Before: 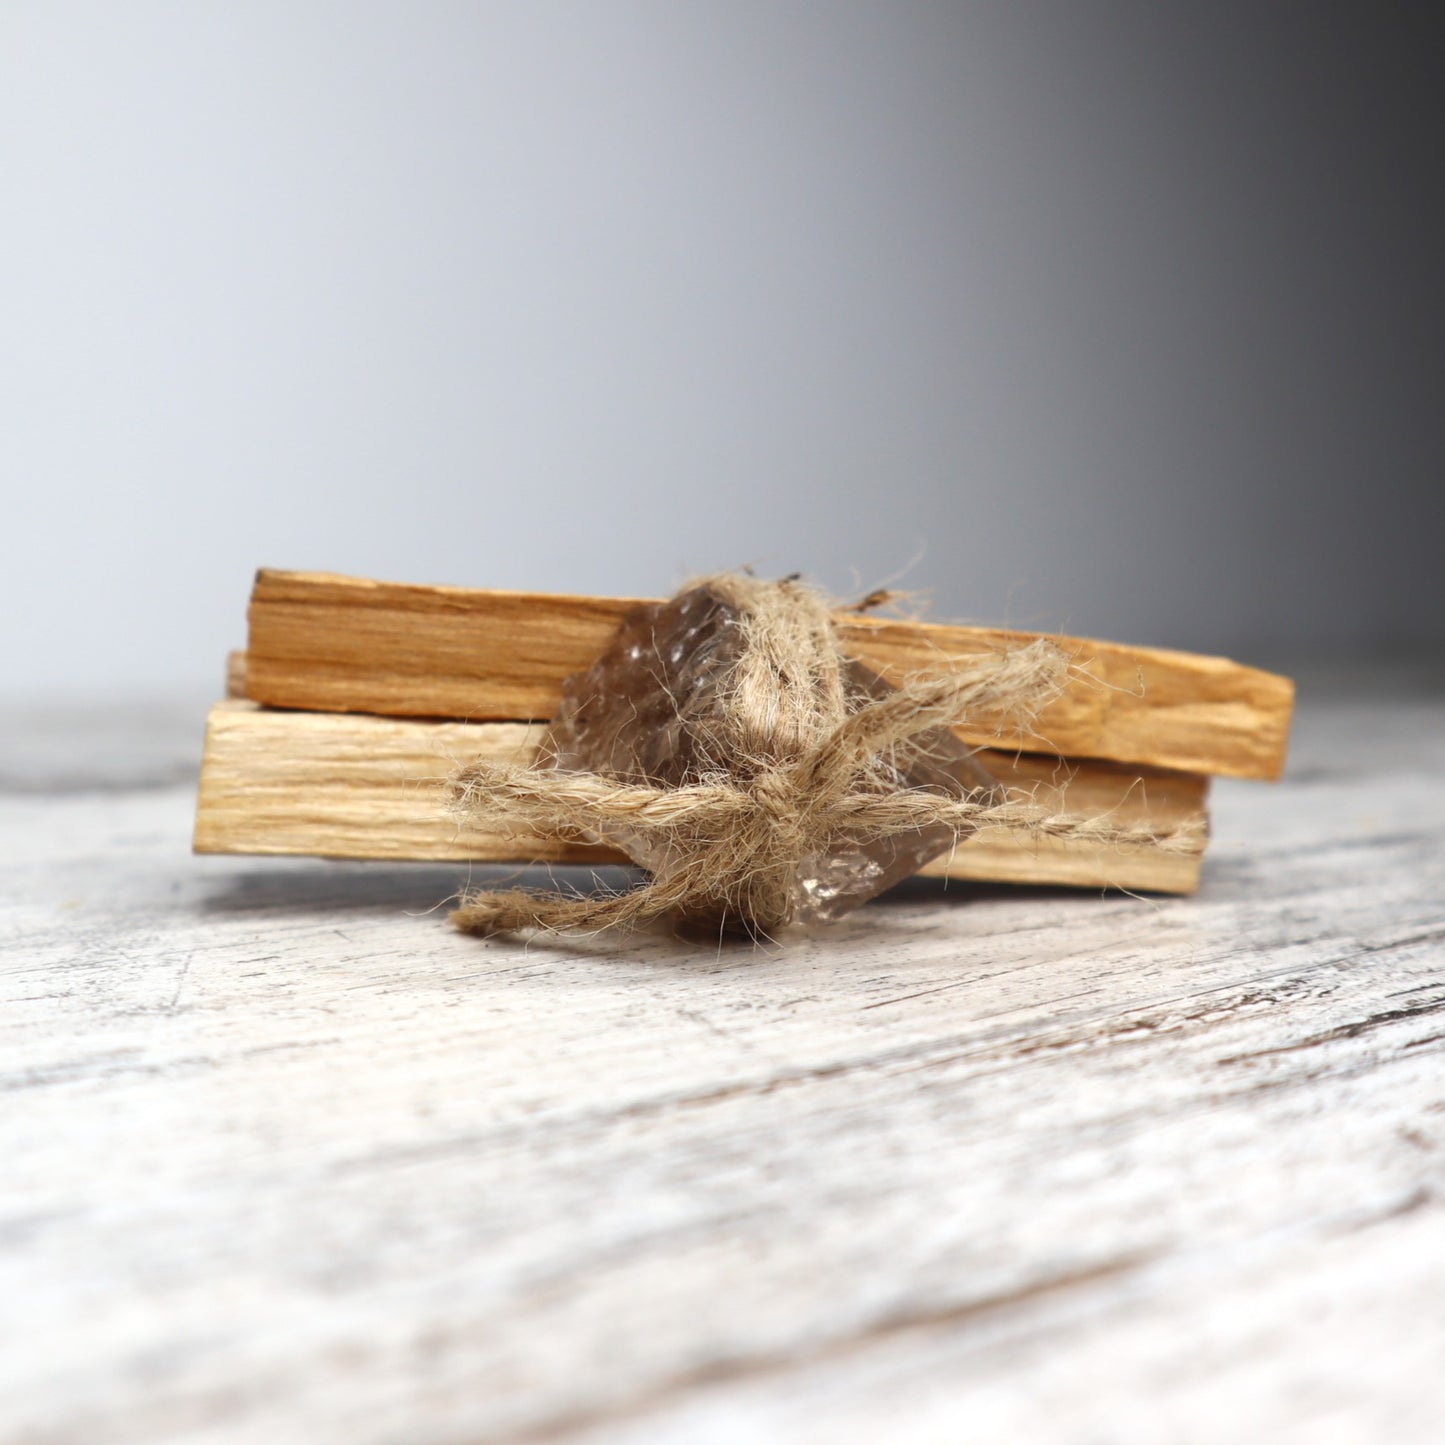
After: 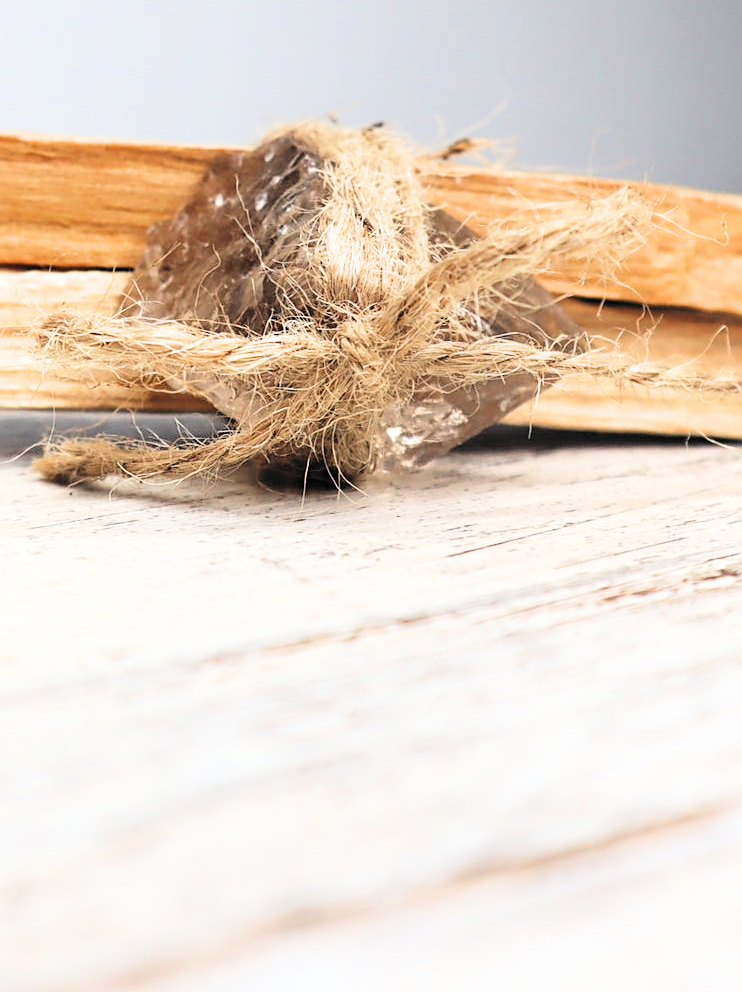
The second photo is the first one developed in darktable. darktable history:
sharpen: on, module defaults
crop and rotate: left 28.807%, top 31.285%, right 19.825%
filmic rgb: black relative exposure -5.09 EV, white relative exposure 3.97 EV, hardness 2.9, contrast 1.296, highlights saturation mix -31.1%, color science v6 (2022)
exposure: black level correction -0.002, exposure 1.108 EV, compensate exposure bias true, compensate highlight preservation false
